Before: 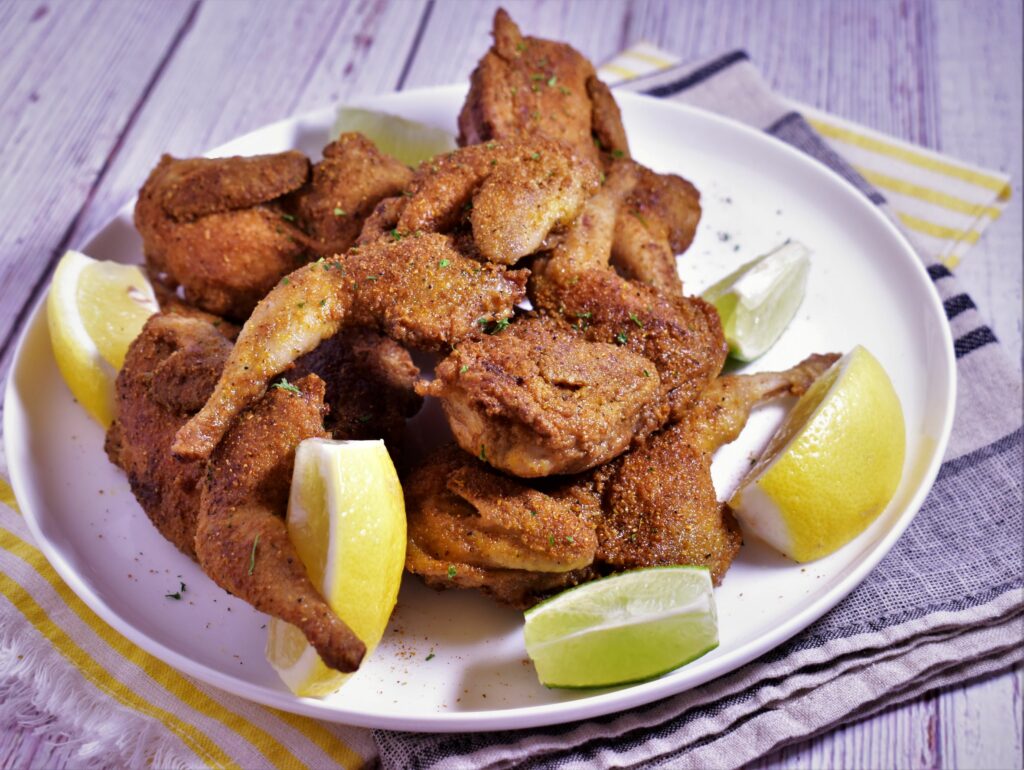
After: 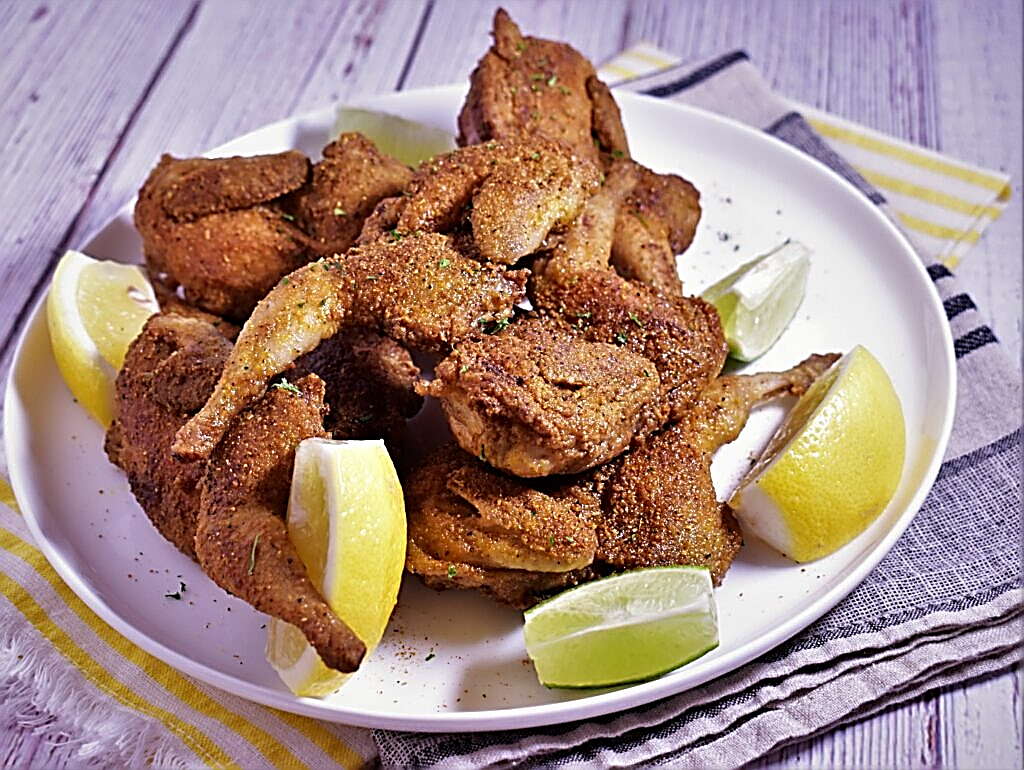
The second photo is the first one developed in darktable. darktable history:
sharpen: amount 1.861
